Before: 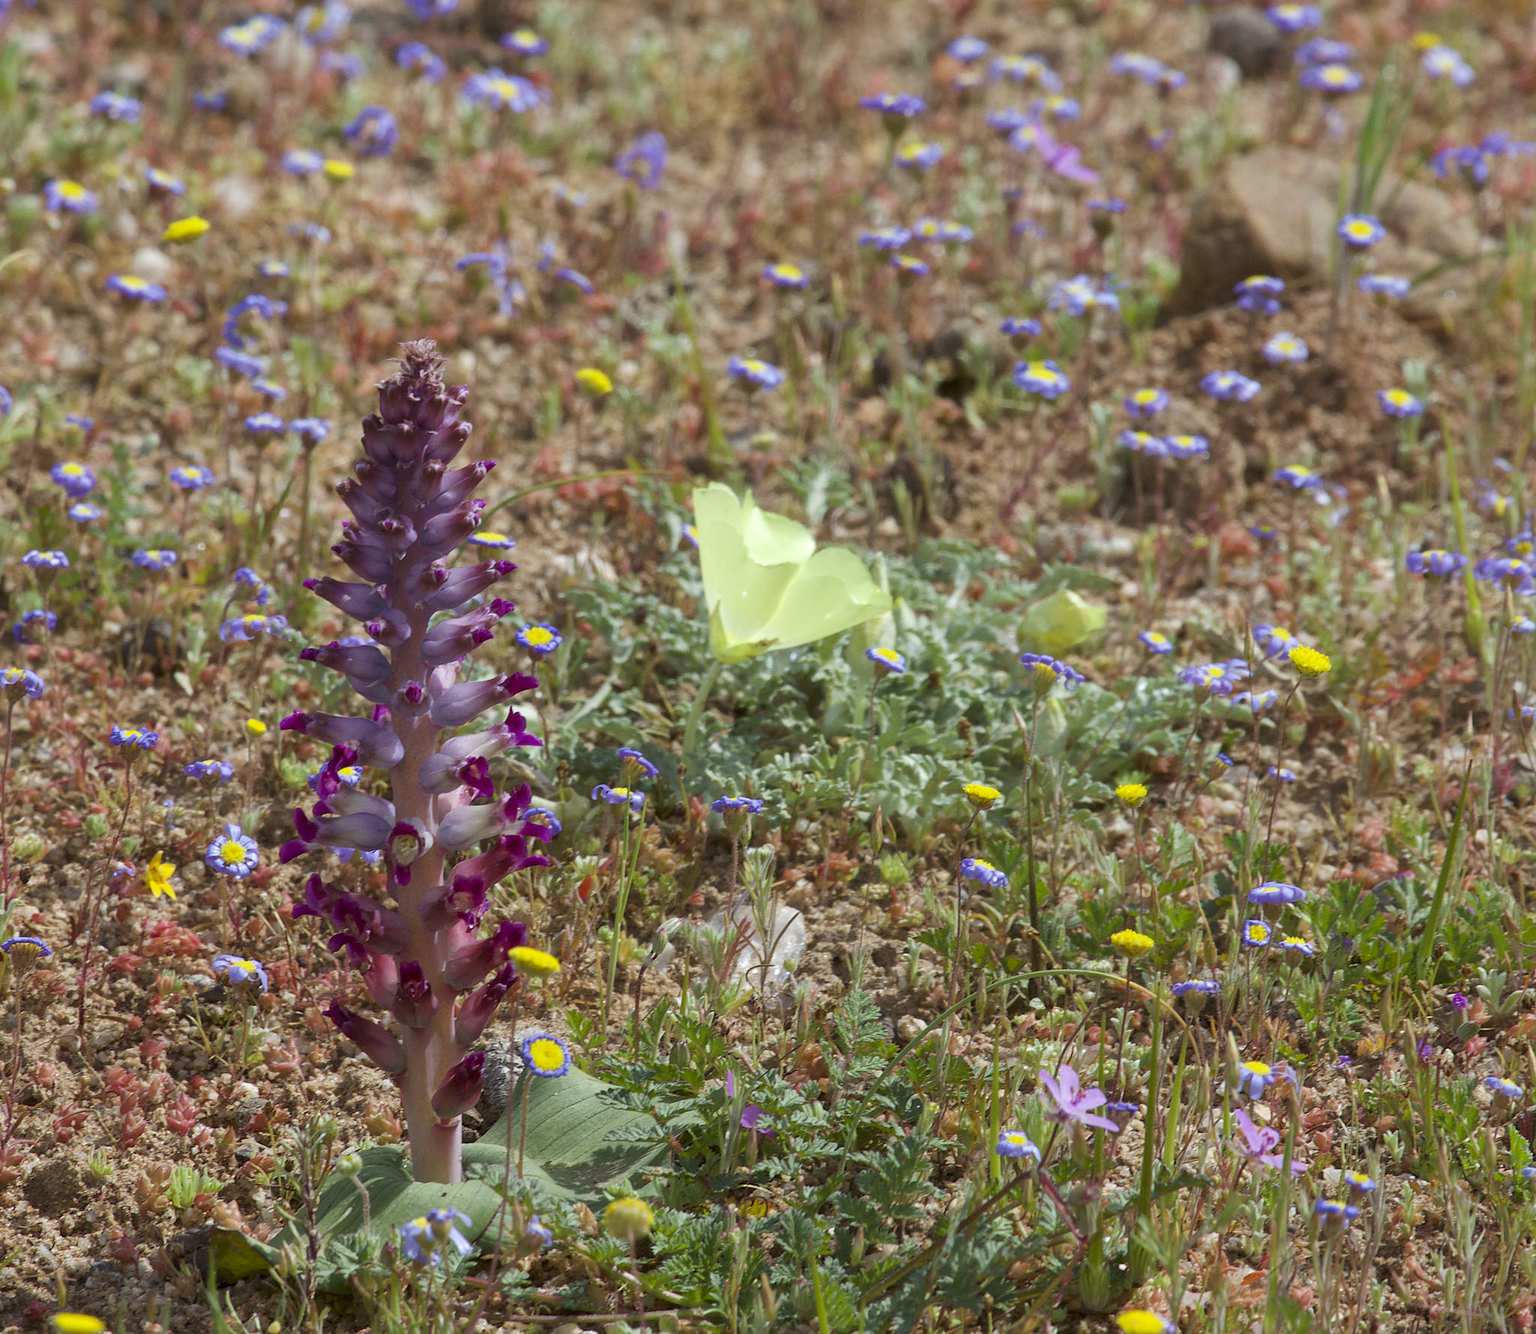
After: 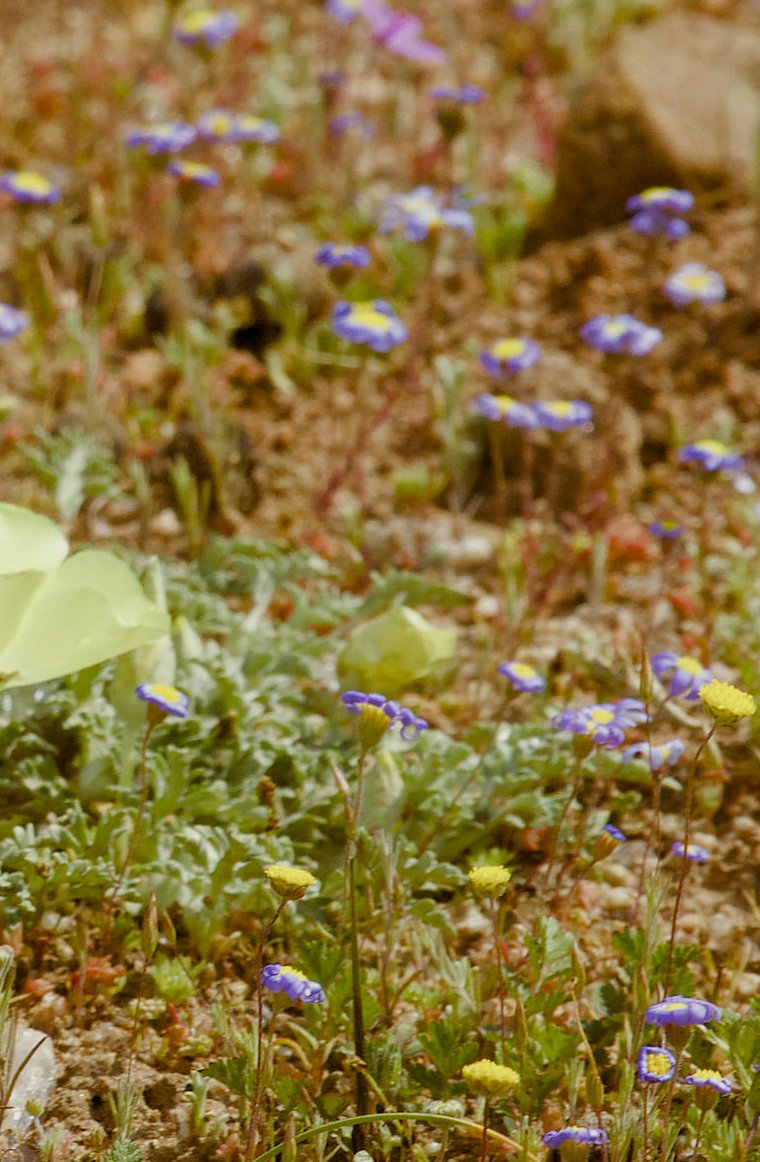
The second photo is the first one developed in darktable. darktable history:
filmic rgb: black relative exposure -5.73 EV, white relative exposure 3.39 EV, hardness 3.66
color correction: highlights a* 0.778, highlights b* 2.76, saturation 1.08
color balance rgb: power › chroma 2.525%, power › hue 69.02°, perceptual saturation grading › global saturation 0.384%, perceptual saturation grading › highlights -33.397%, perceptual saturation grading › mid-tones 15.01%, perceptual saturation grading › shadows 48.453%, global vibrance 10.034%
crop and rotate: left 49.774%, top 10.125%, right 13.078%, bottom 24.529%
